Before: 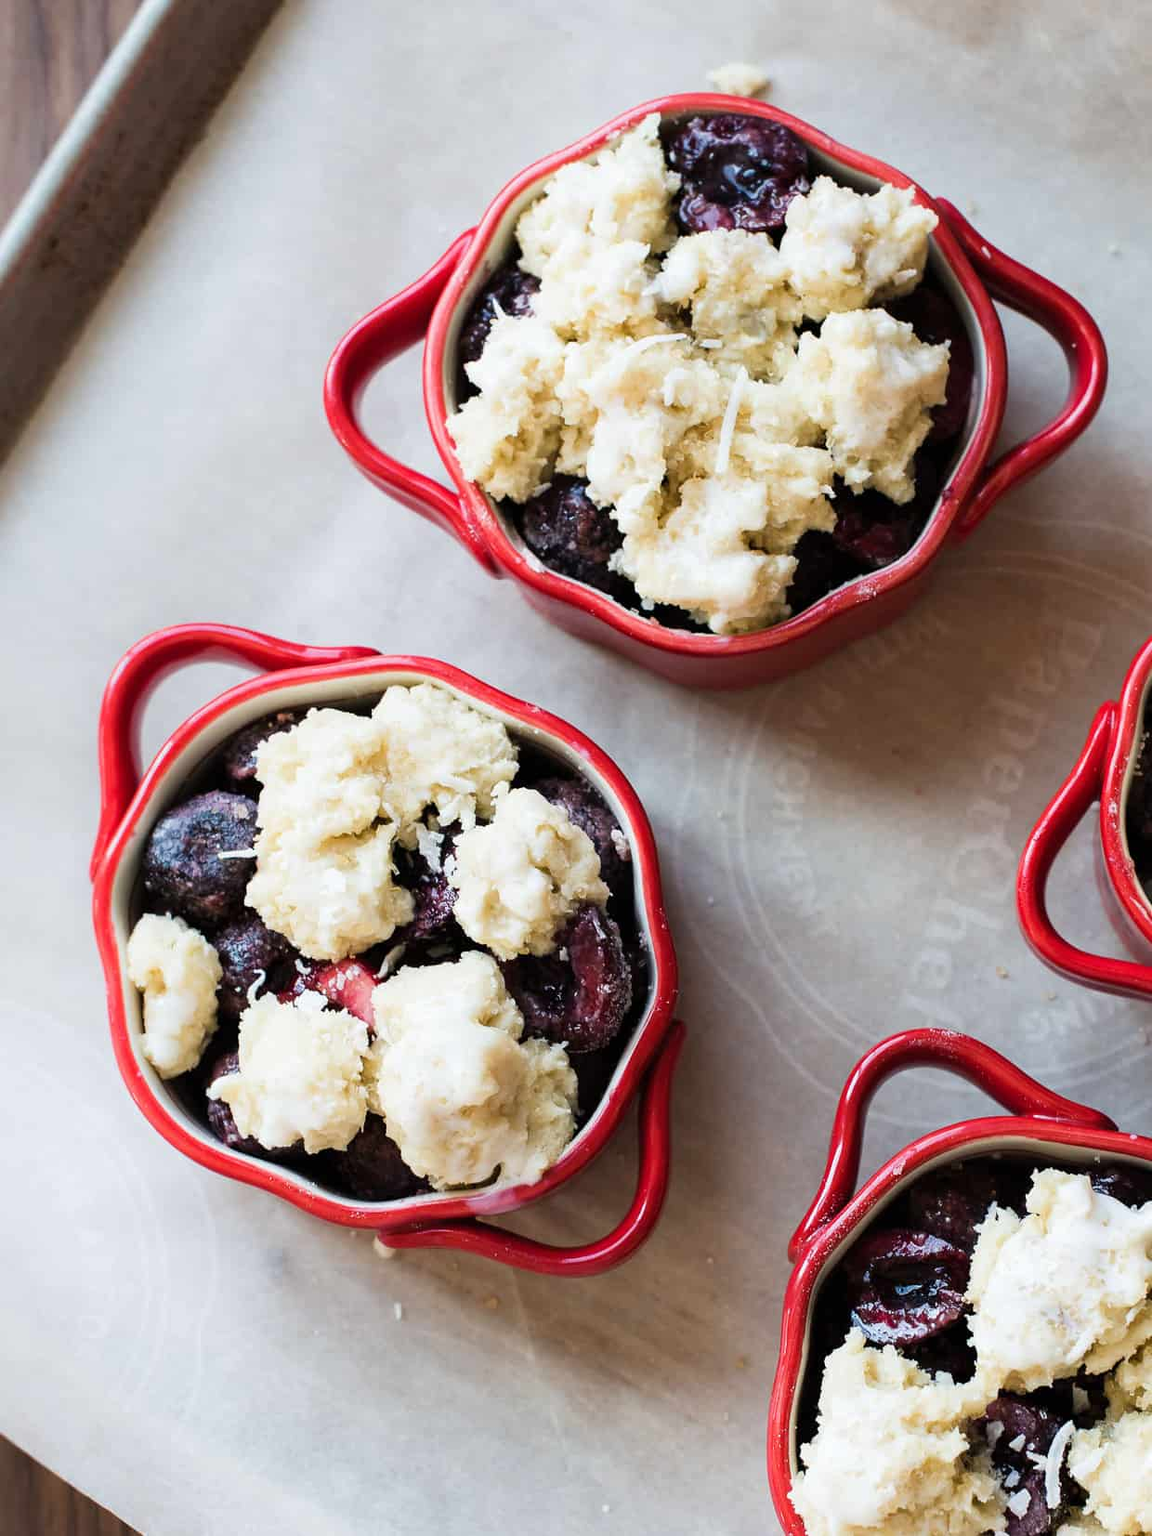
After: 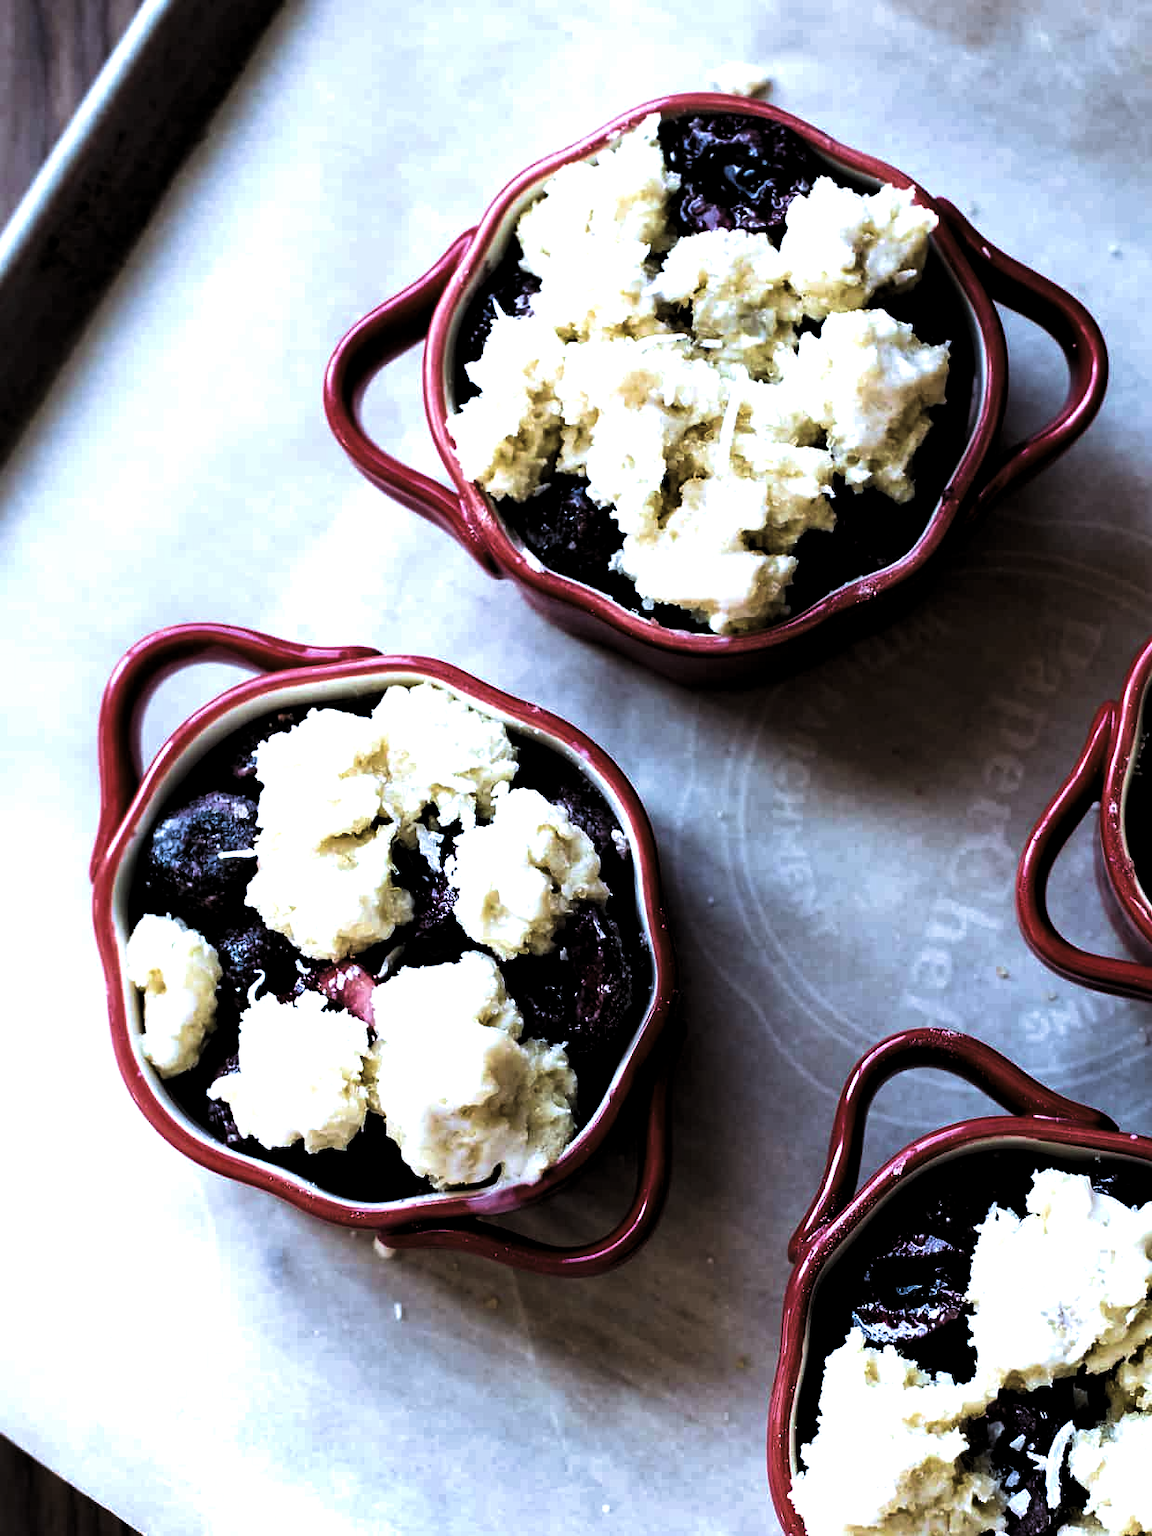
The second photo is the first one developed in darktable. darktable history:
levels: mode automatic, black 8.58%, gray 59.42%, levels [0, 0.445, 1]
white balance: red 0.926, green 1.003, blue 1.133
velvia: strength 45%
exposure: exposure 0.6 EV, compensate highlight preservation false
